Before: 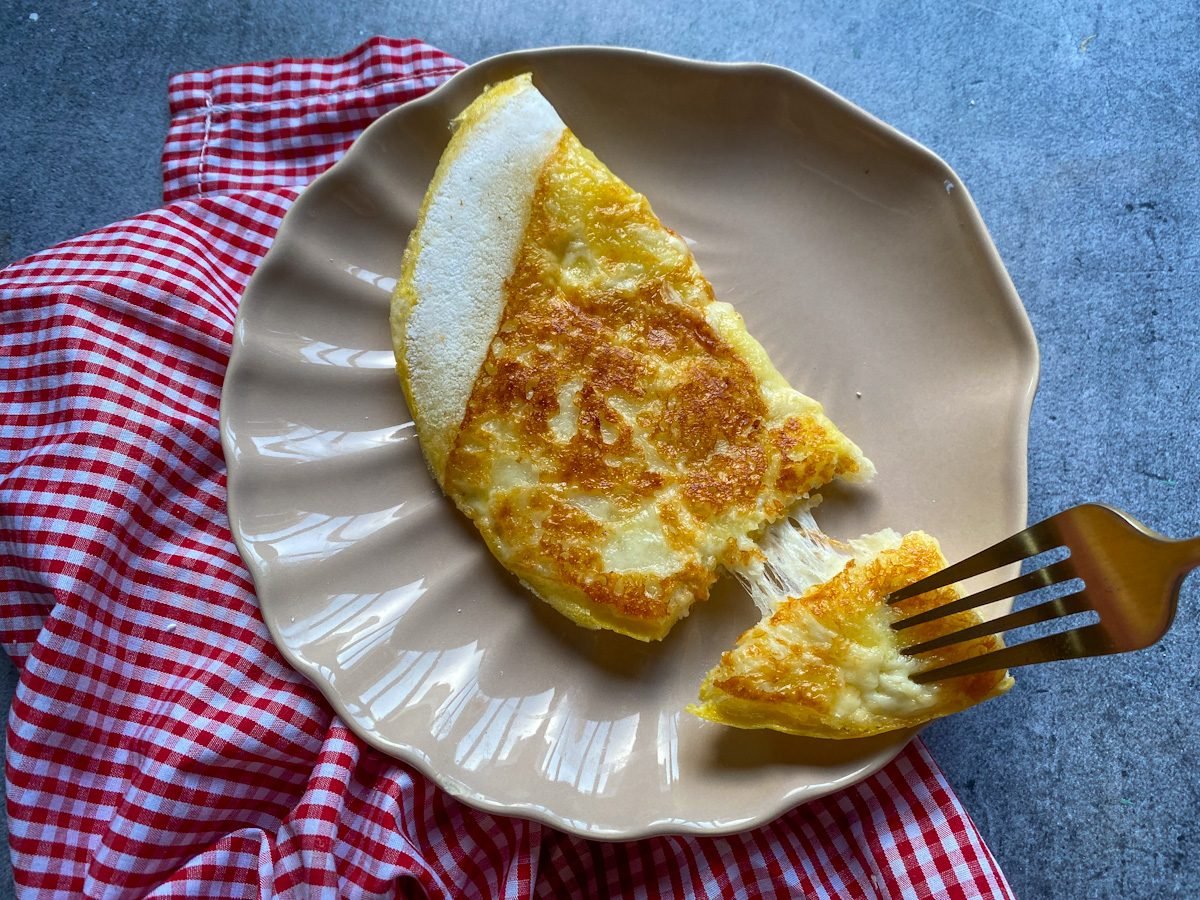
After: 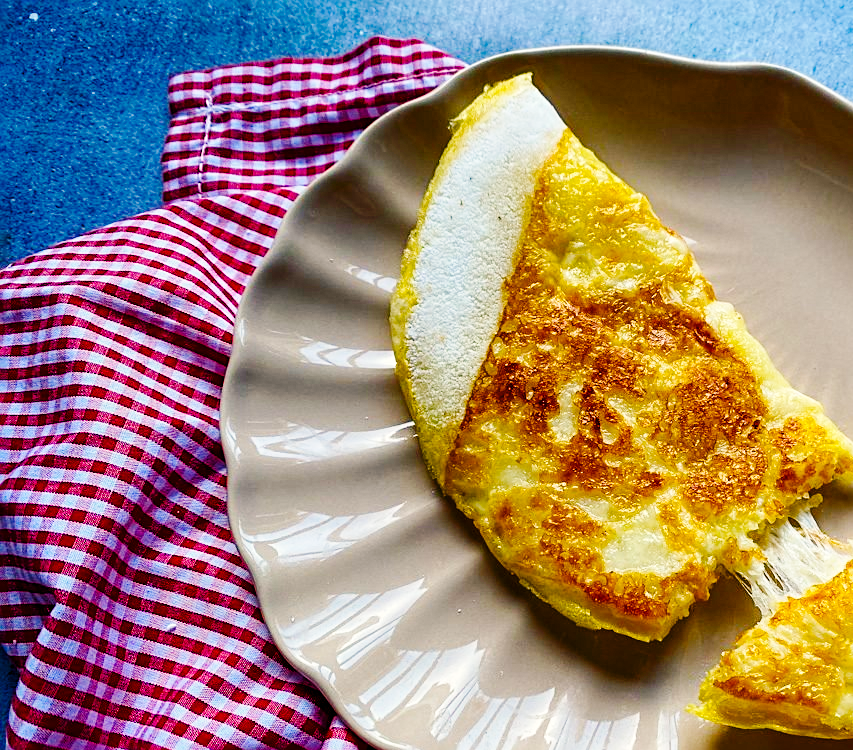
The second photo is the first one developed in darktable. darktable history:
sharpen: radius 2.167, amount 0.381, threshold 0
base curve: curves: ch0 [(0, 0) (0.036, 0.025) (0.121, 0.166) (0.206, 0.329) (0.605, 0.79) (1, 1)], preserve colors none
crop: right 28.885%, bottom 16.626%
color balance rgb: shadows lift › chroma 3%, shadows lift › hue 240.84°, highlights gain › chroma 3%, highlights gain › hue 73.2°, global offset › luminance -0.5%, perceptual saturation grading › global saturation 20%, perceptual saturation grading › highlights -25%, perceptual saturation grading › shadows 50%, global vibrance 25.26%
